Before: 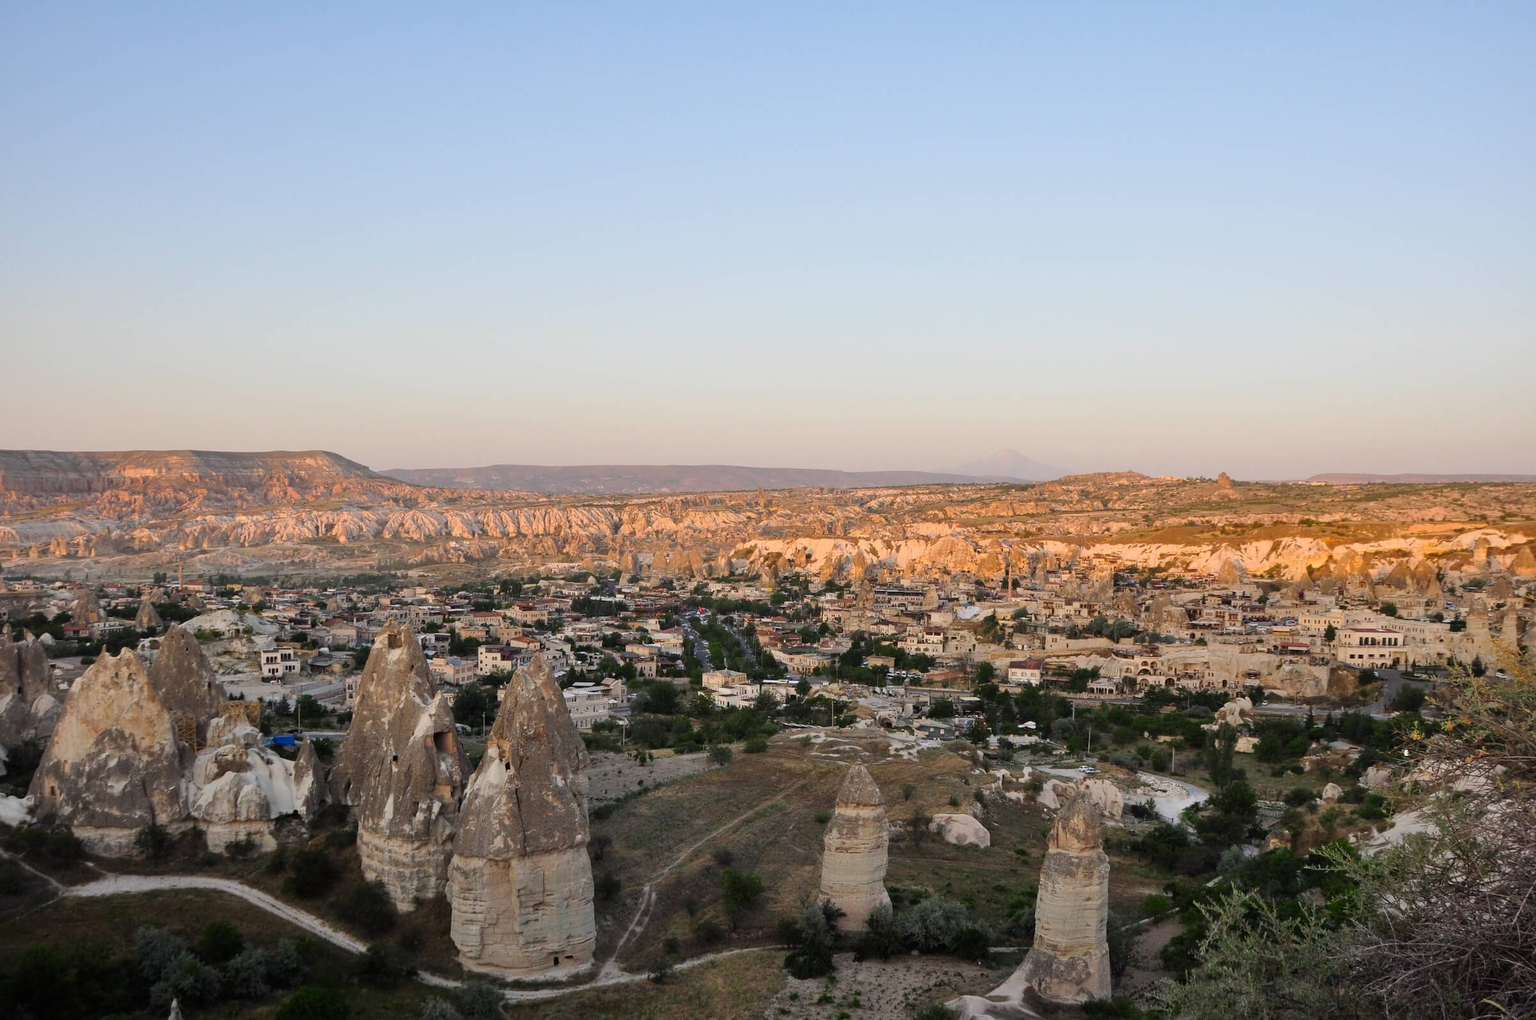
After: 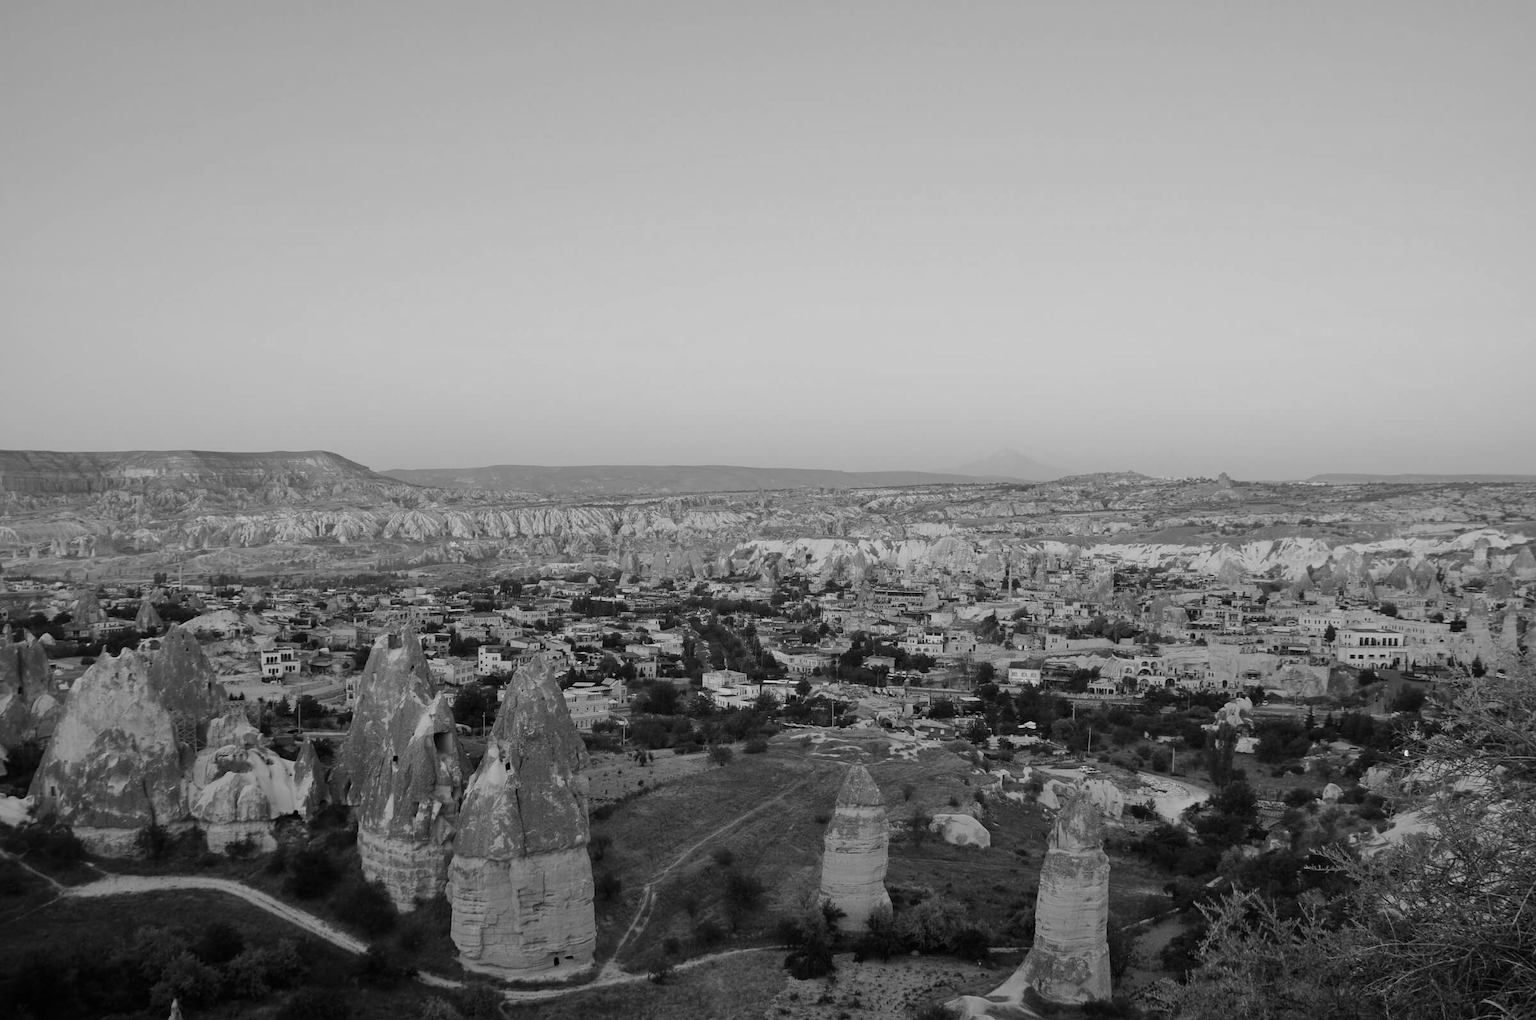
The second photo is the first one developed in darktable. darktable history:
monochrome: a 16.01, b -2.65, highlights 0.52
rgb curve: curves: ch0 [(0, 0) (0.175, 0.154) (0.785, 0.663) (1, 1)]
